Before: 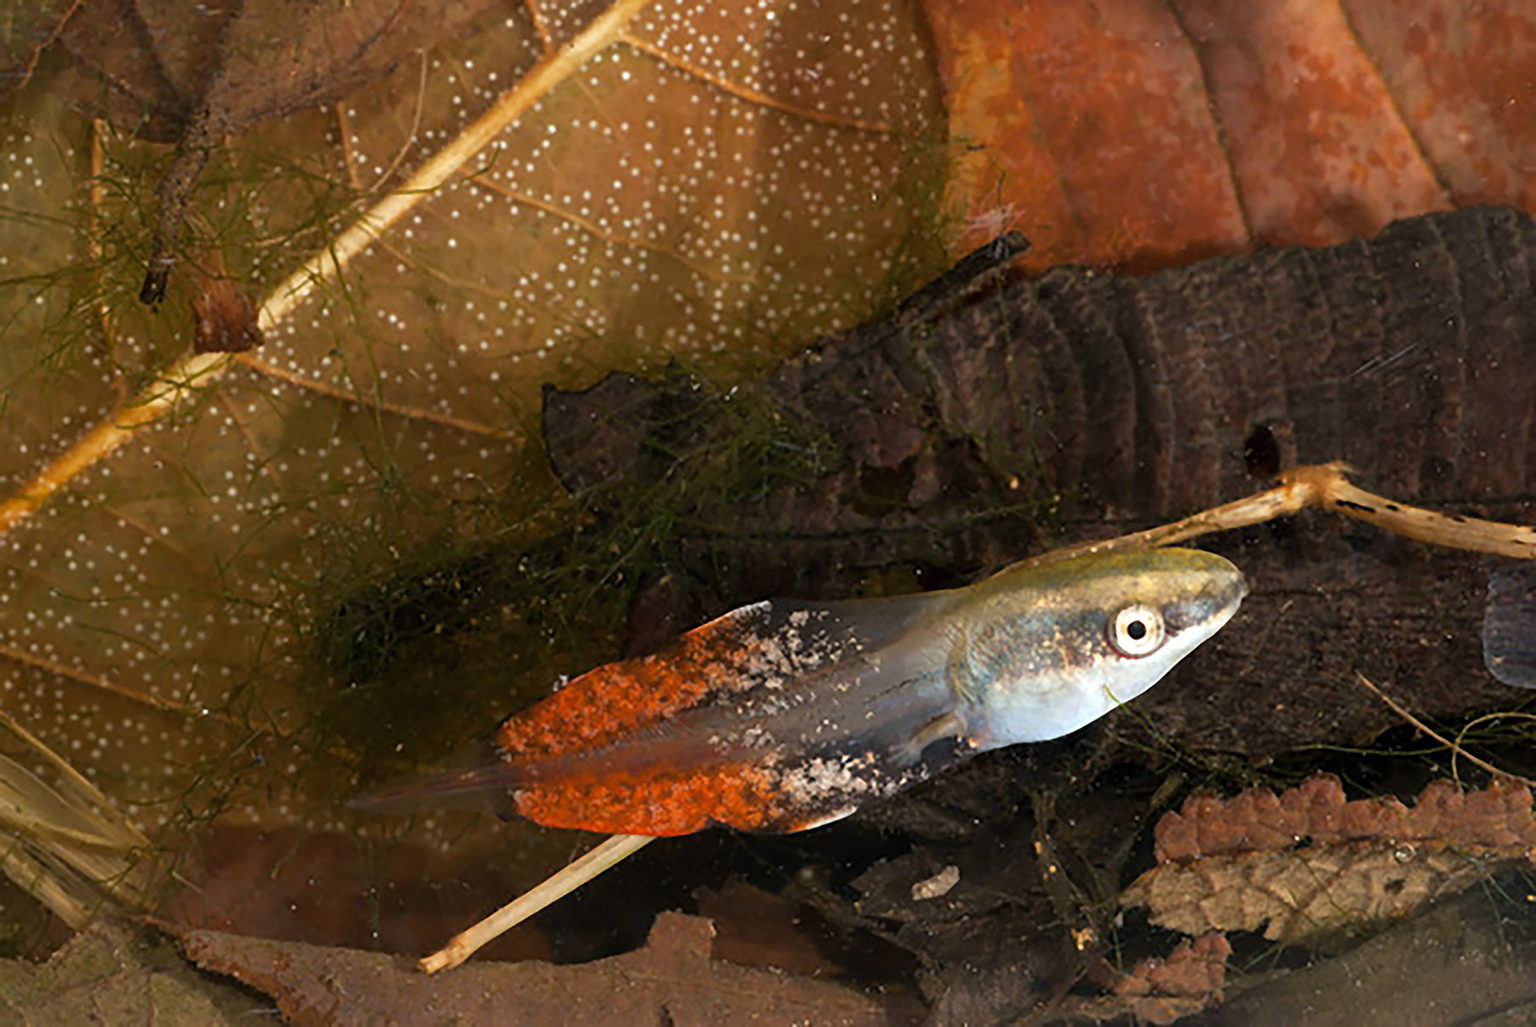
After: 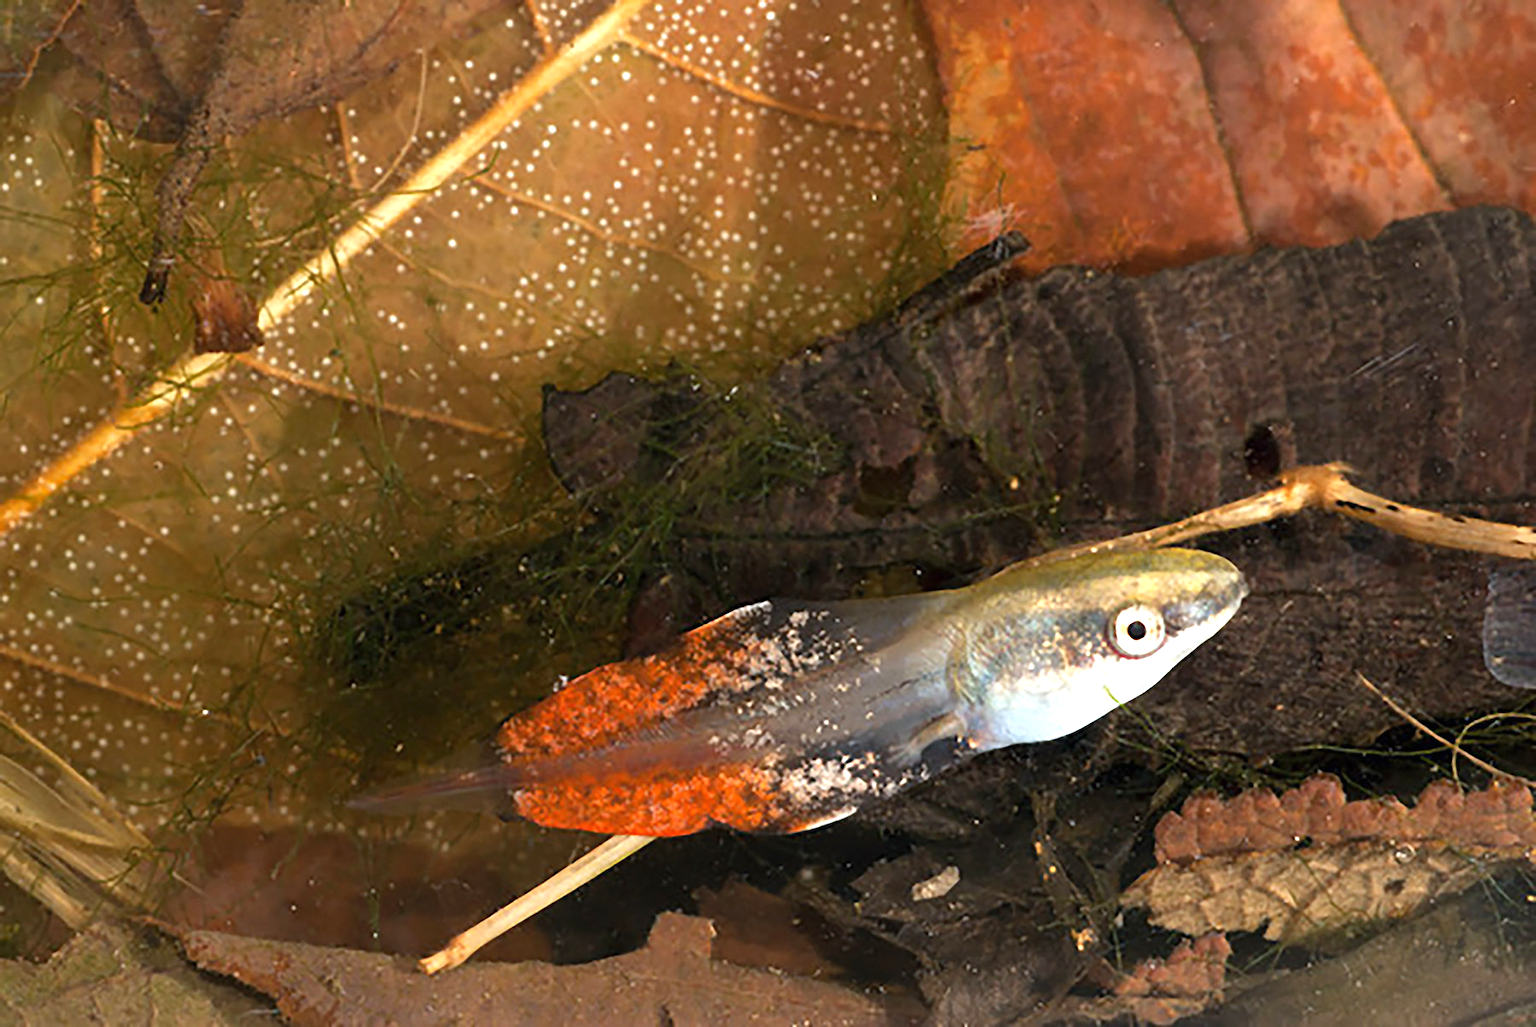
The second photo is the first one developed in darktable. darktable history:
exposure: black level correction 0, exposure 0.702 EV, compensate exposure bias true, compensate highlight preservation false
